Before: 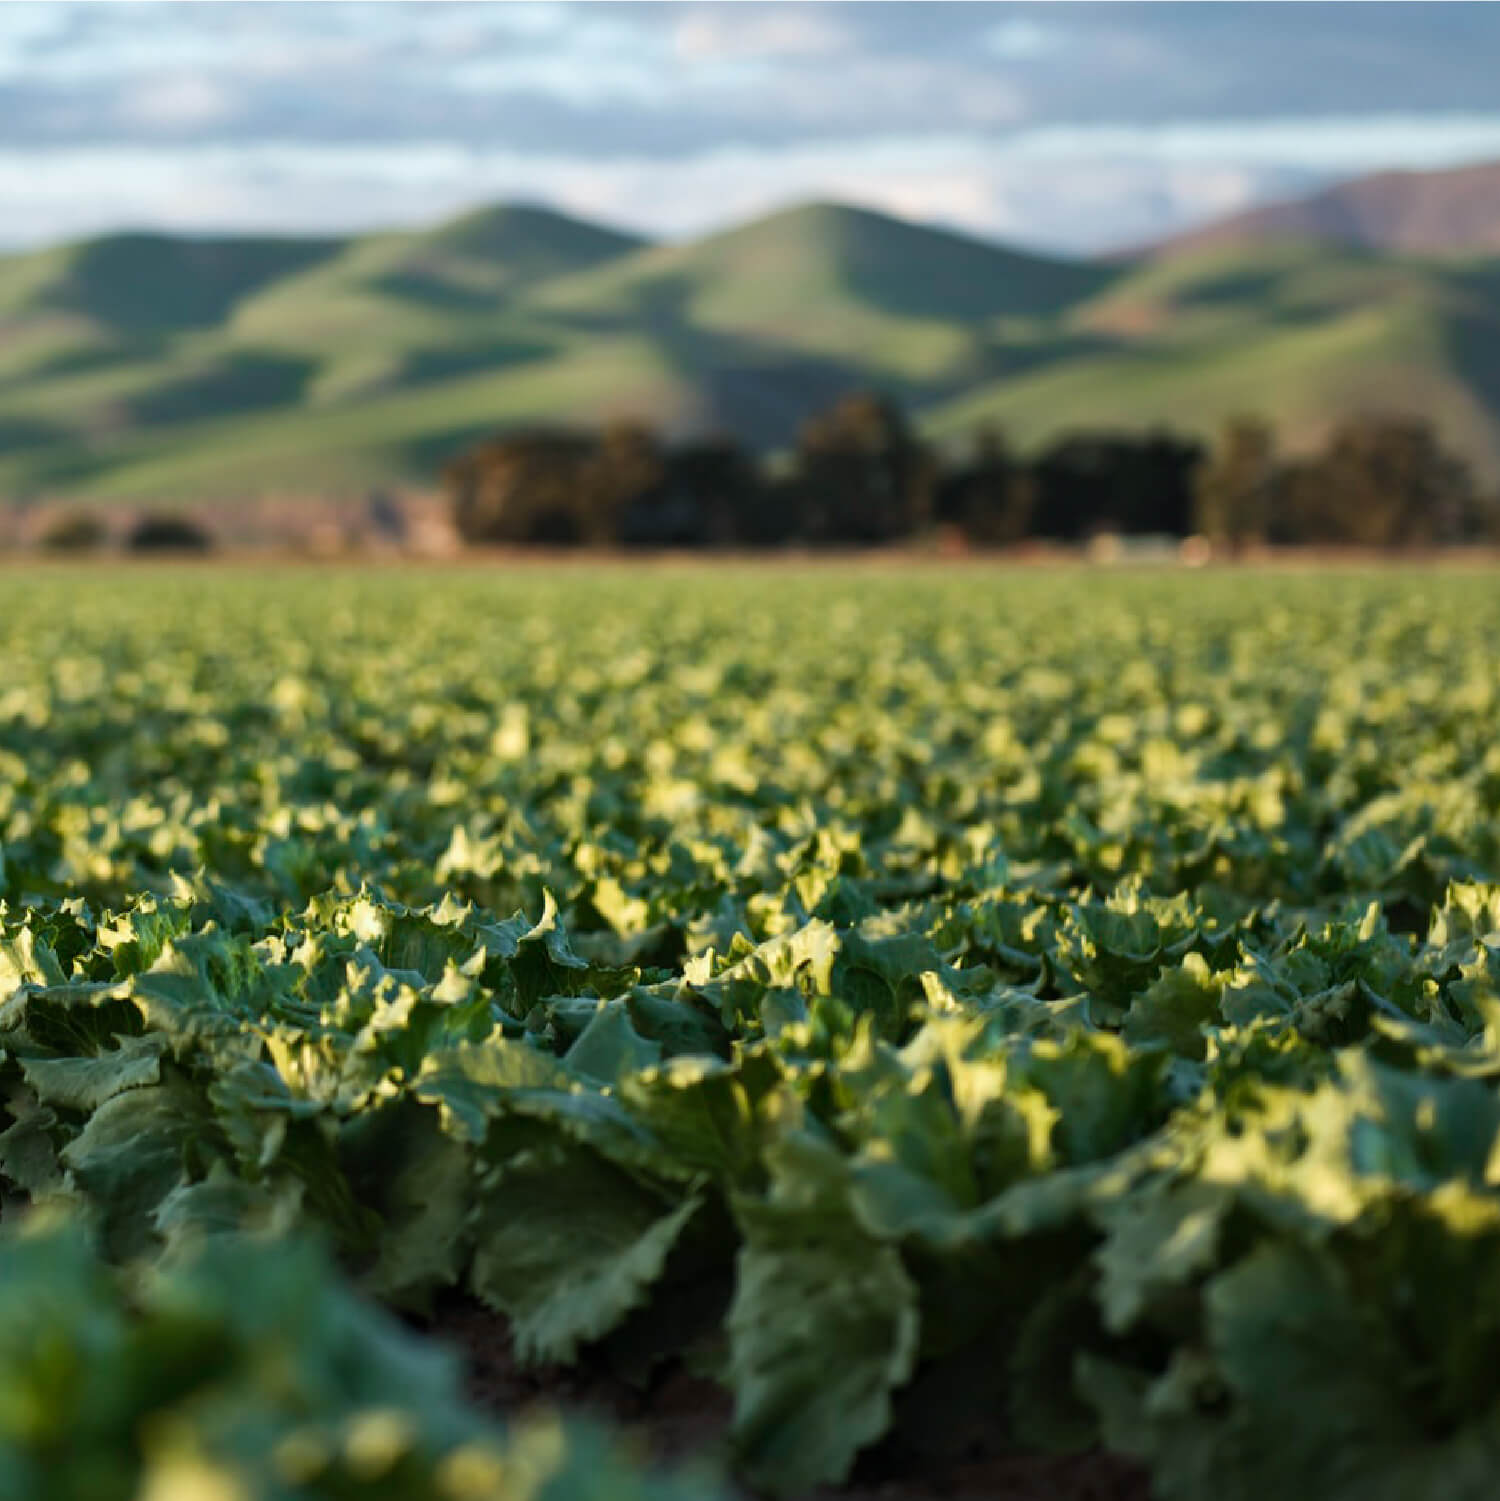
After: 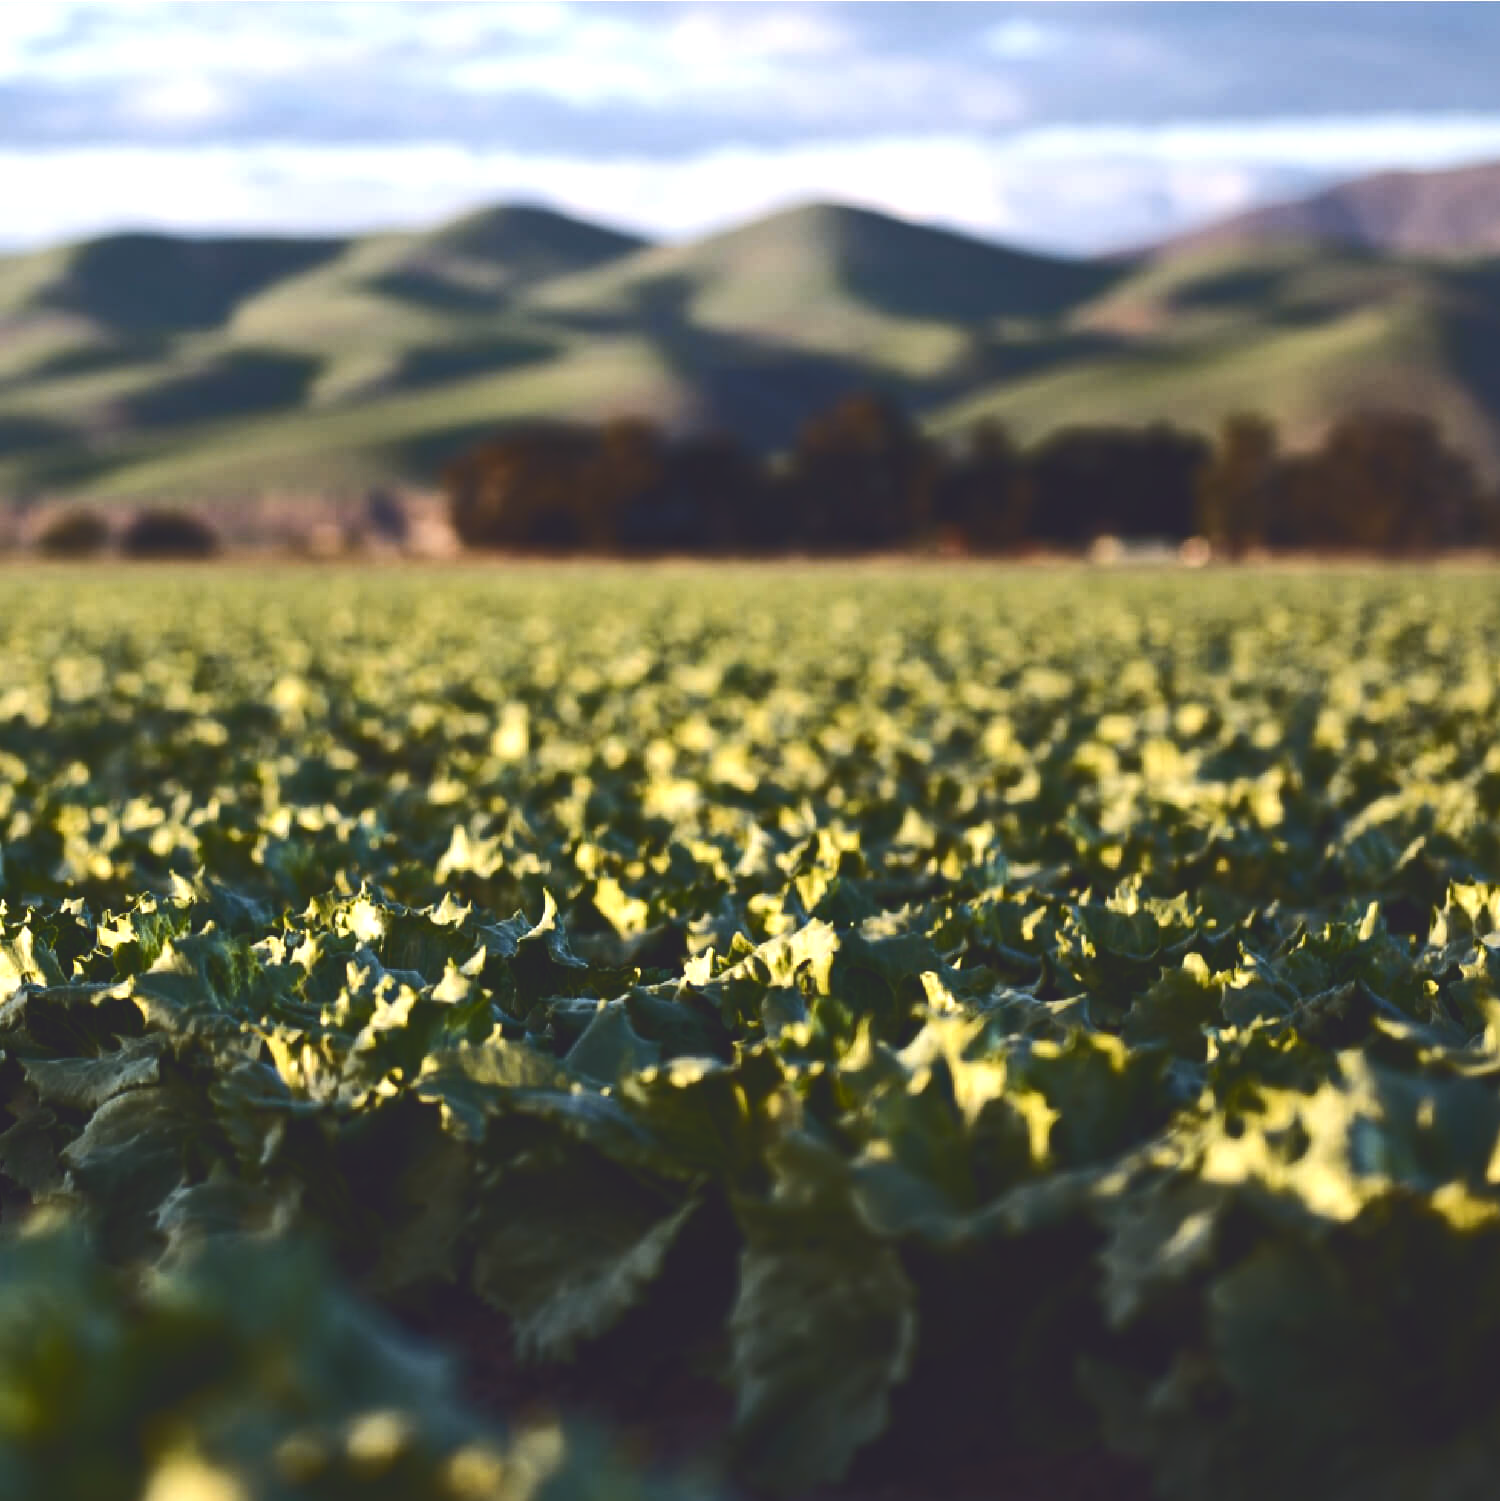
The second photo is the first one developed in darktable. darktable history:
tone equalizer: -8 EV -0.75 EV, -7 EV -0.7 EV, -6 EV -0.6 EV, -5 EV -0.4 EV, -3 EV 0.4 EV, -2 EV 0.6 EV, -1 EV 0.7 EV, +0 EV 0.75 EV, edges refinement/feathering 500, mask exposure compensation -1.57 EV, preserve details no
color contrast: green-magenta contrast 0.81
tone curve: curves: ch0 [(0, 0.142) (0.384, 0.314) (0.752, 0.711) (0.991, 0.95)]; ch1 [(0.006, 0.129) (0.346, 0.384) (1, 1)]; ch2 [(0.003, 0.057) (0.261, 0.248) (1, 1)], color space Lab, independent channels
